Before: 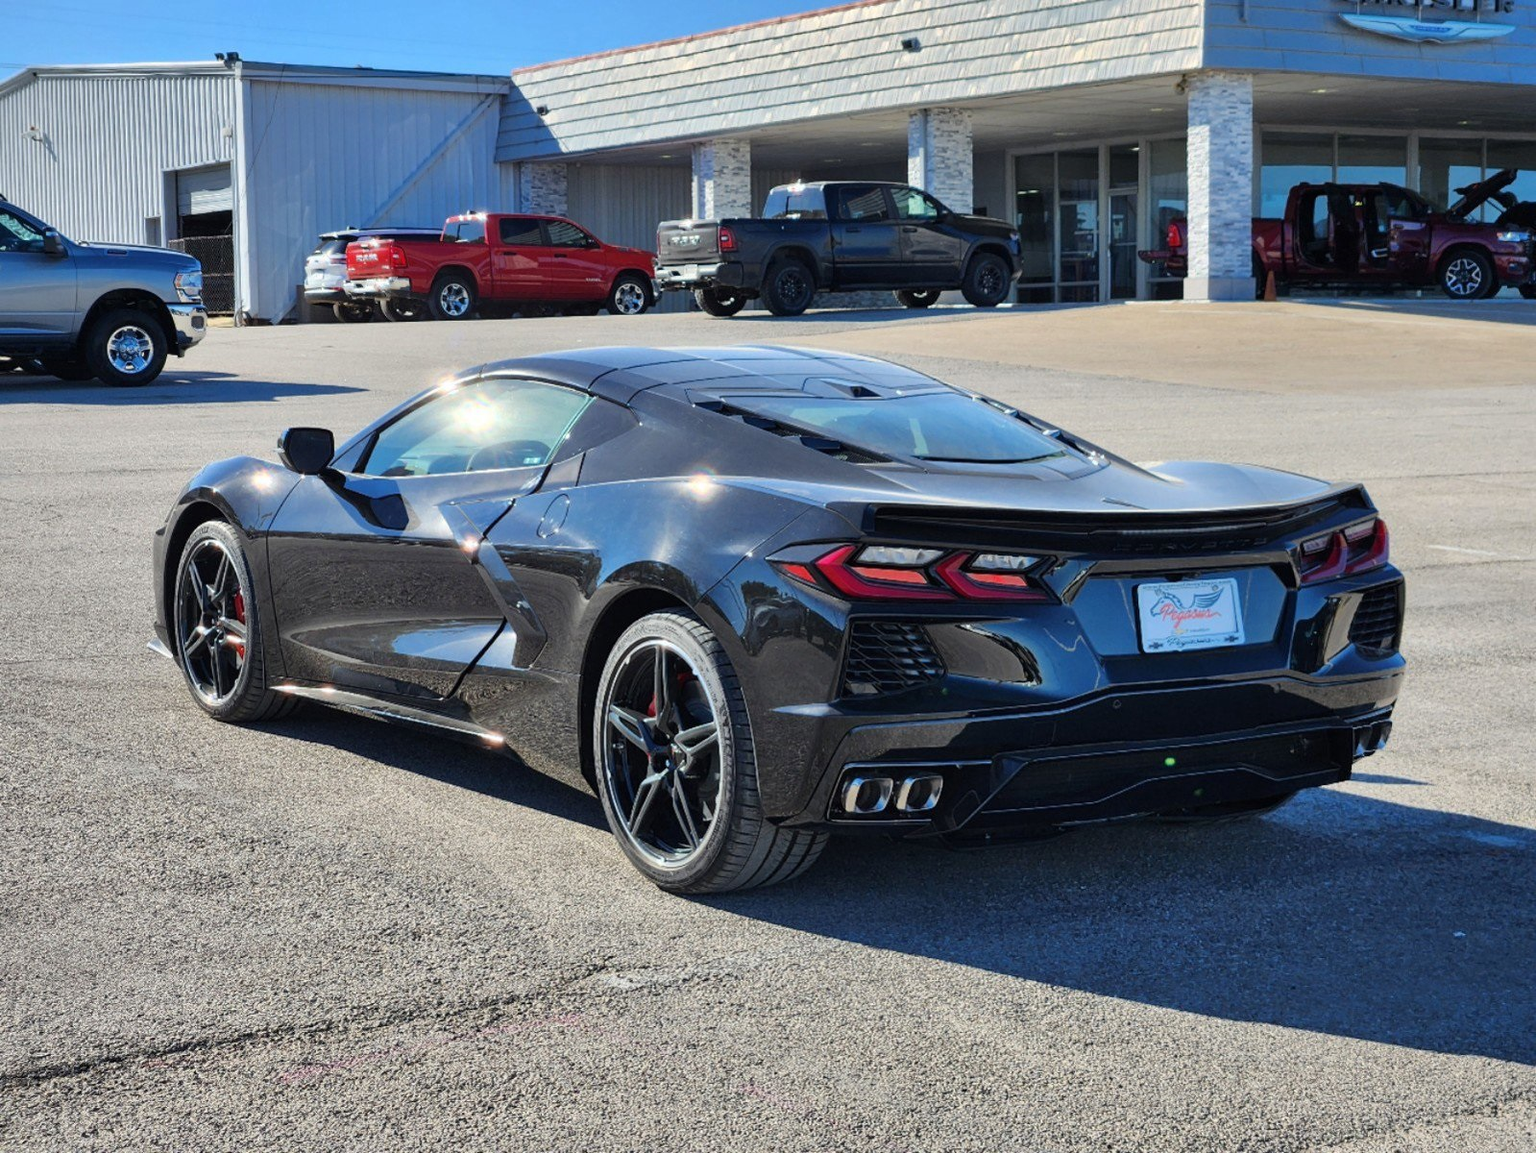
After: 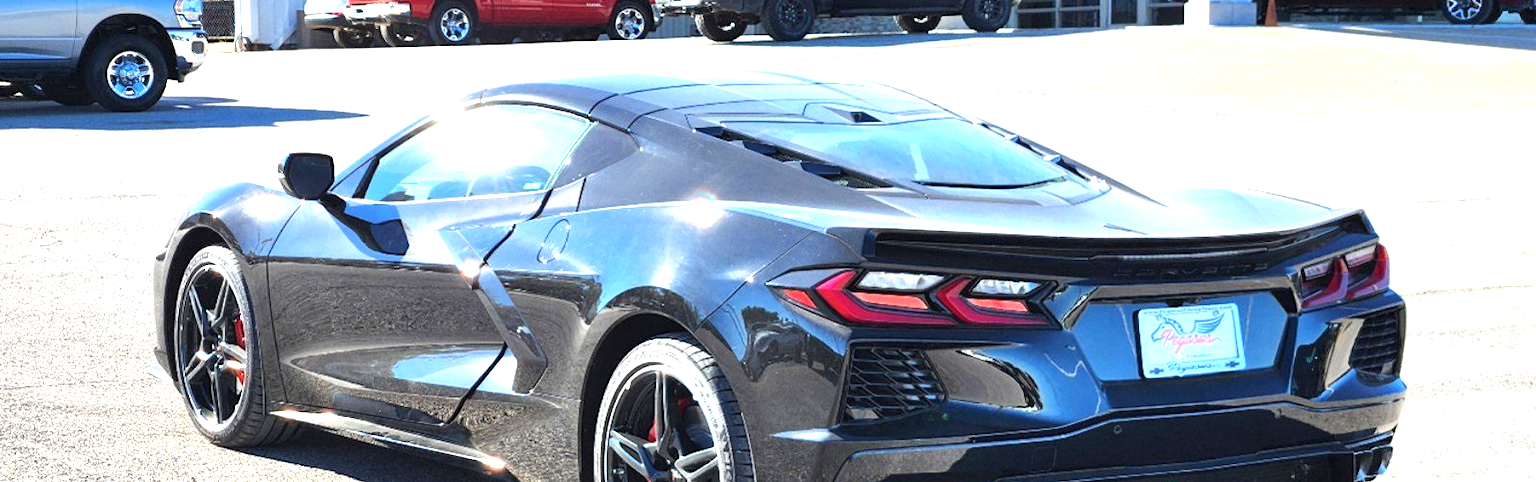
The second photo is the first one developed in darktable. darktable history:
crop and rotate: top 23.84%, bottom 34.294%
exposure: black level correction 0, exposure 1.379 EV, compensate exposure bias true, compensate highlight preservation false
